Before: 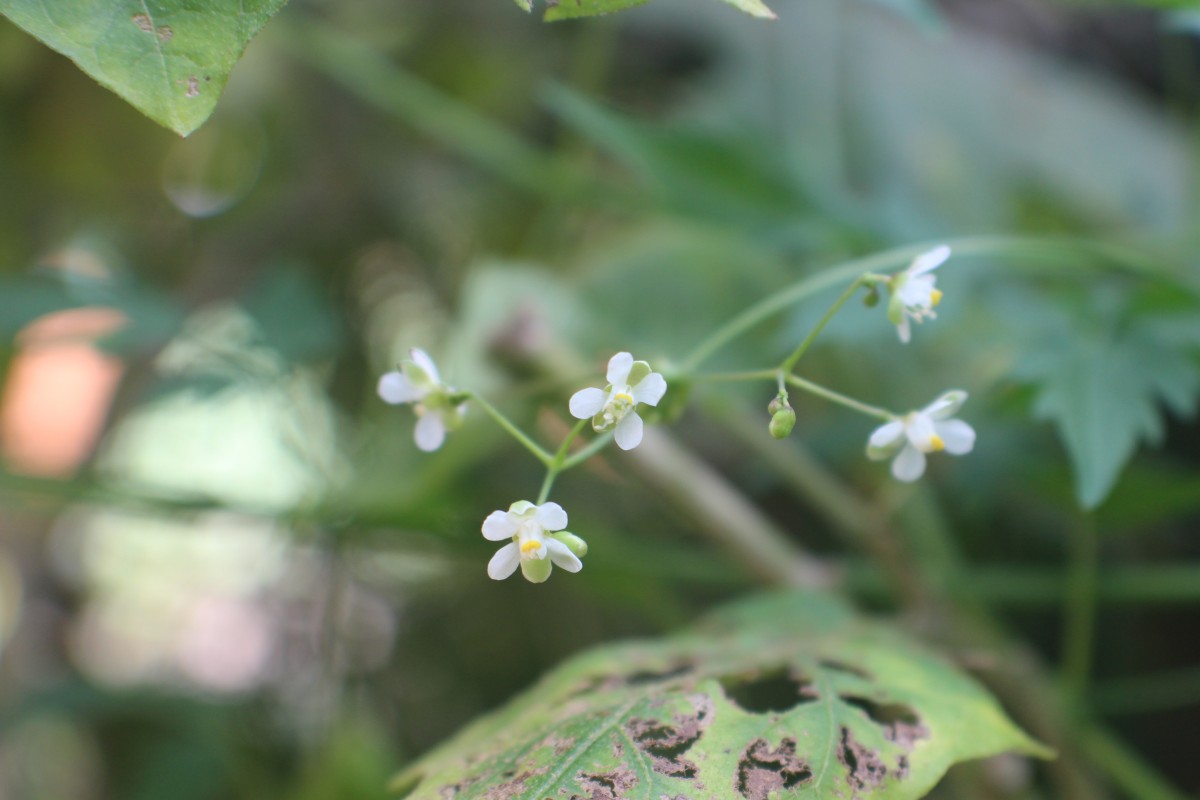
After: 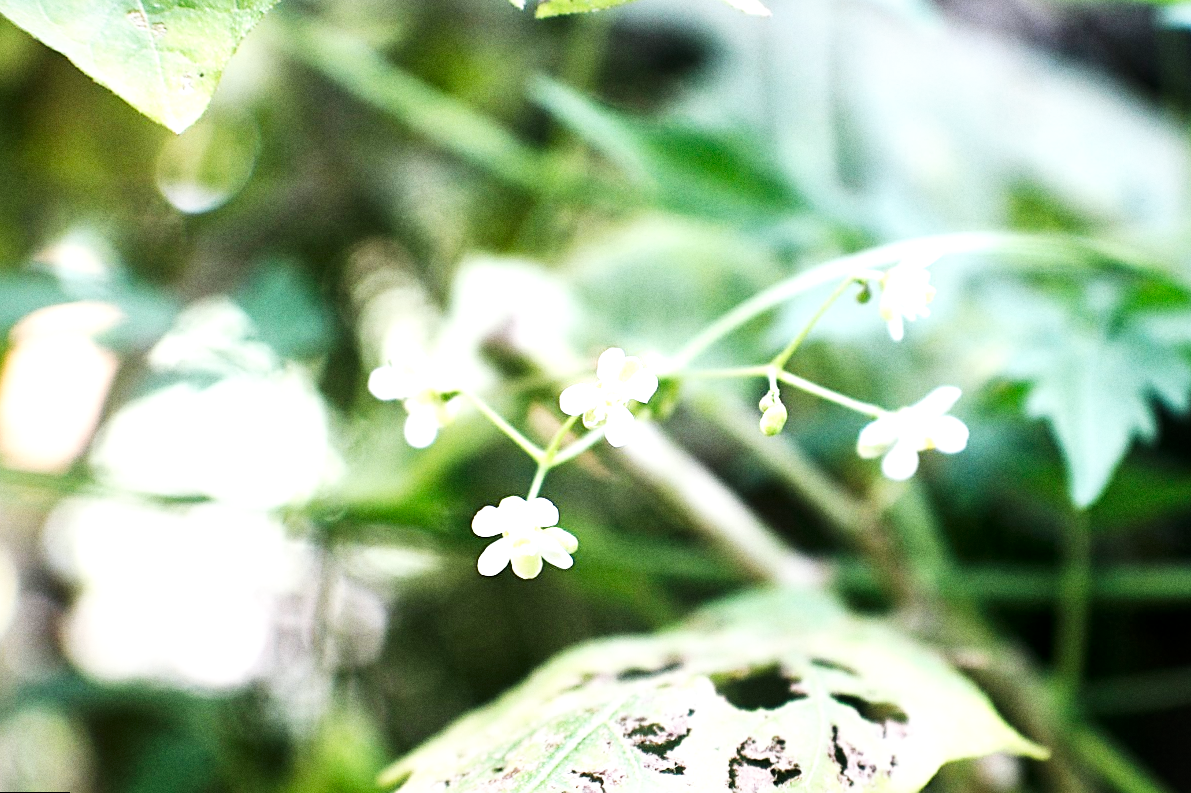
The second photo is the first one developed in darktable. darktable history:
base curve: curves: ch0 [(0, 0) (0.007, 0.004) (0.027, 0.03) (0.046, 0.07) (0.207, 0.54) (0.442, 0.872) (0.673, 0.972) (1, 1)], preserve colors none
sharpen: on, module defaults
white balance: red 0.986, blue 1.01
exposure: compensate highlight preservation false
grain: coarseness 0.09 ISO
local contrast: mode bilateral grid, contrast 20, coarseness 50, detail 150%, midtone range 0.2
rotate and perspective: rotation 0.192°, lens shift (horizontal) -0.015, crop left 0.005, crop right 0.996, crop top 0.006, crop bottom 0.99
tone equalizer: -8 EV -1.08 EV, -7 EV -1.01 EV, -6 EV -0.867 EV, -5 EV -0.578 EV, -3 EV 0.578 EV, -2 EV 0.867 EV, -1 EV 1.01 EV, +0 EV 1.08 EV, edges refinement/feathering 500, mask exposure compensation -1.57 EV, preserve details no
